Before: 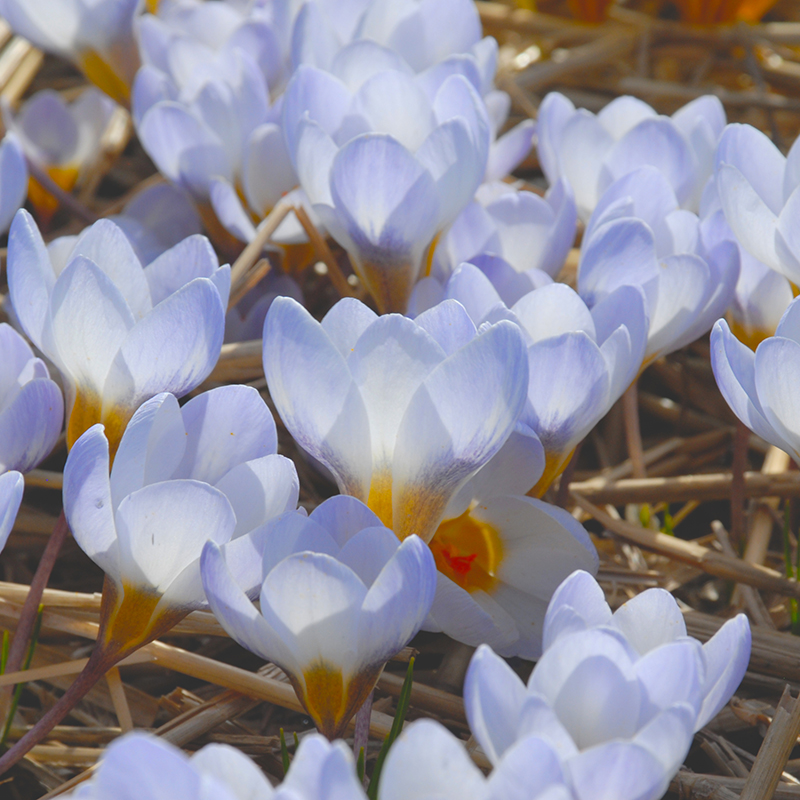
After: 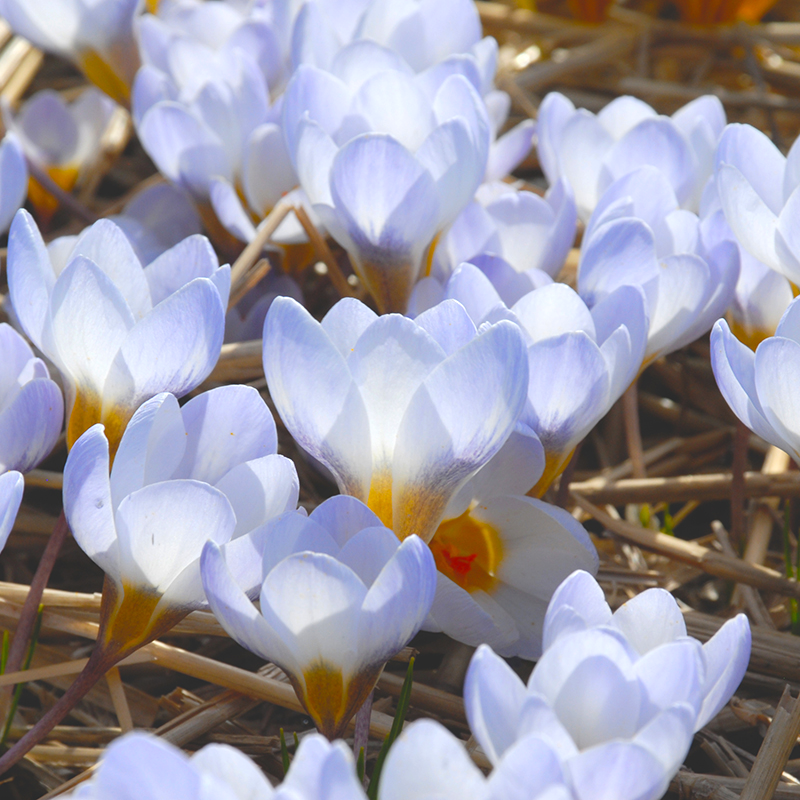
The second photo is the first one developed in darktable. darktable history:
tone equalizer: -8 EV -0.424 EV, -7 EV -0.408 EV, -6 EV -0.309 EV, -5 EV -0.201 EV, -3 EV 0.229 EV, -2 EV 0.359 EV, -1 EV 0.386 EV, +0 EV 0.433 EV, edges refinement/feathering 500, mask exposure compensation -1.57 EV, preserve details guided filter
